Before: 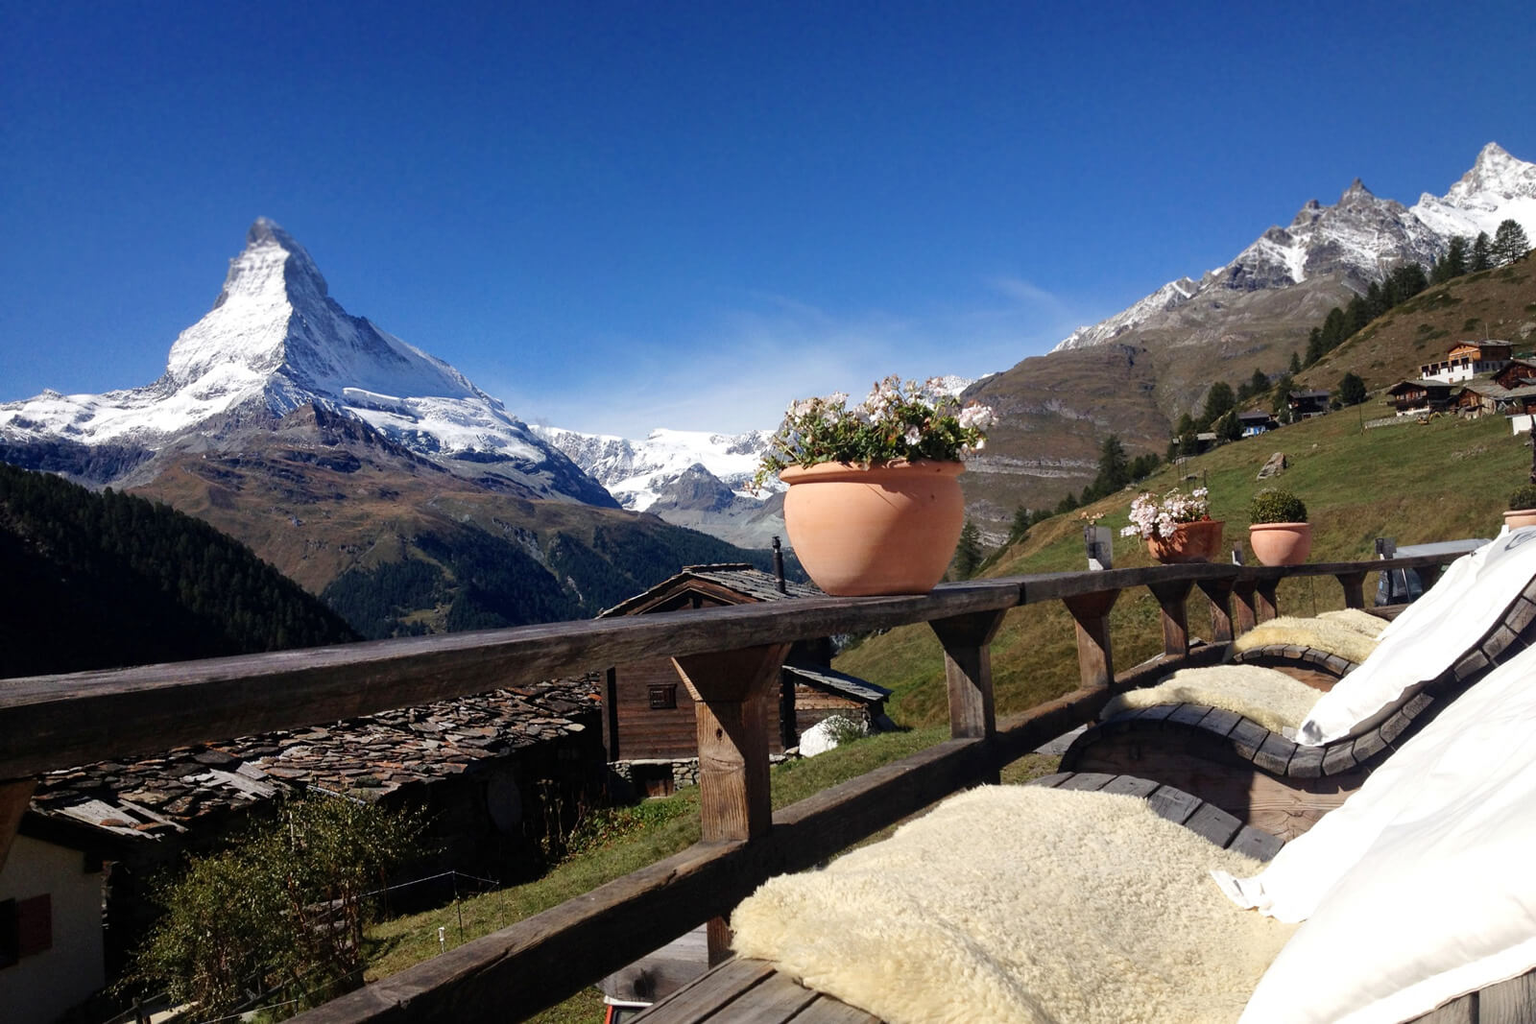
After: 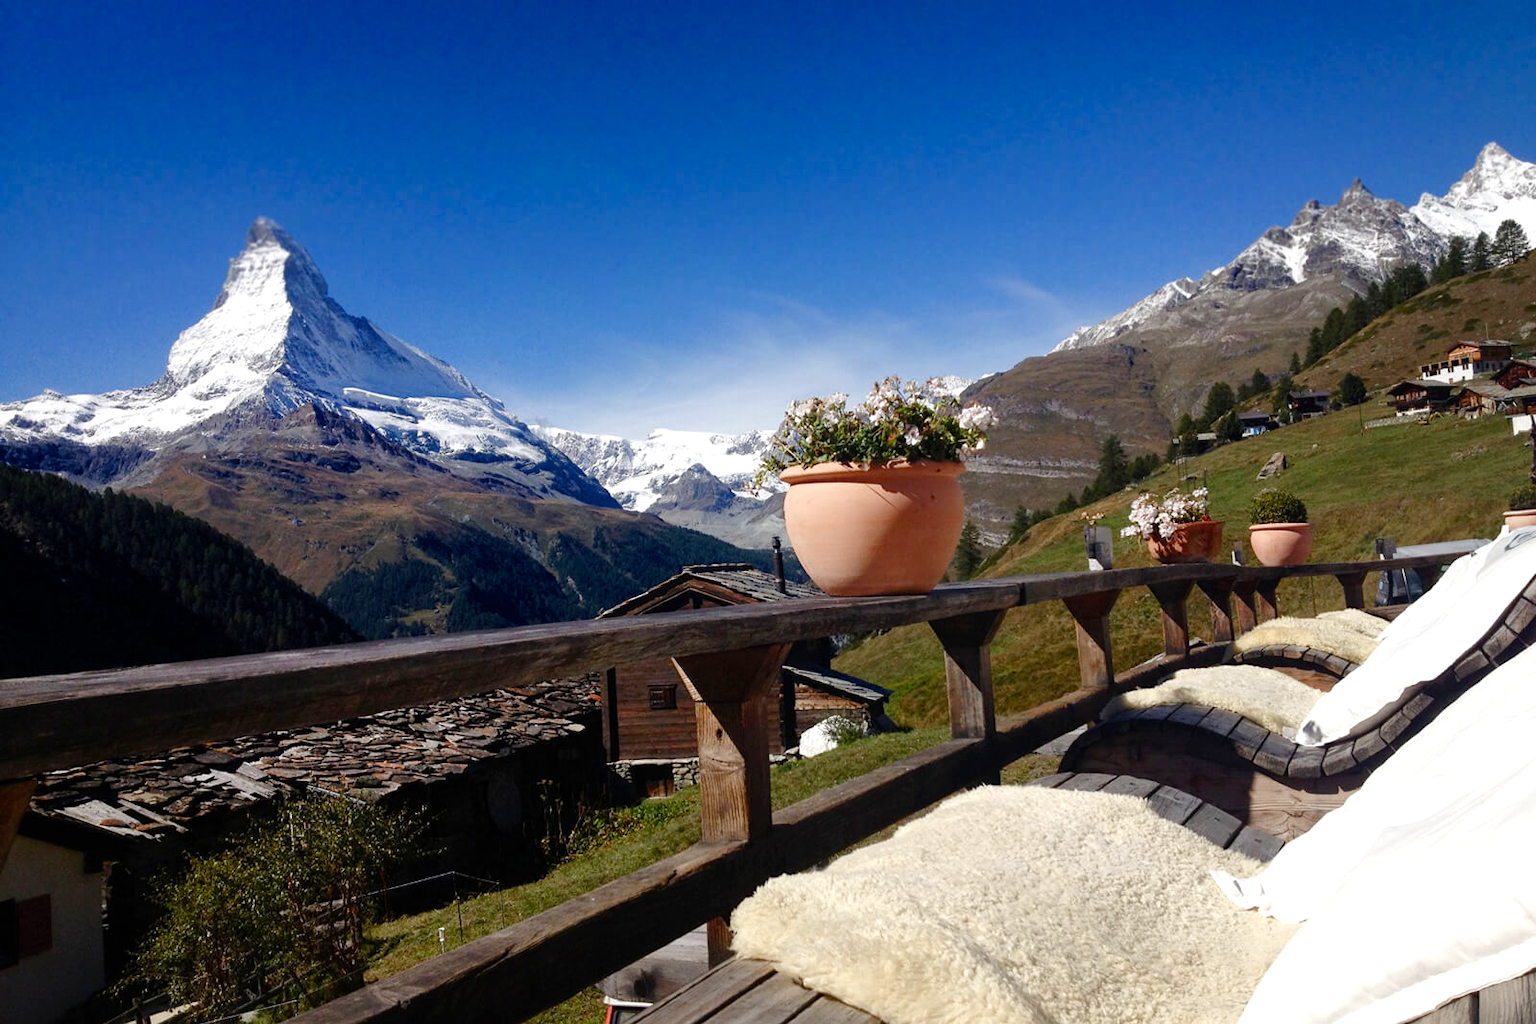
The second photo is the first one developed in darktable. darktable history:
color balance rgb: perceptual saturation grading › global saturation 20%, perceptual saturation grading › highlights -50.389%, perceptual saturation grading › shadows 30.93%, contrast 4.892%
